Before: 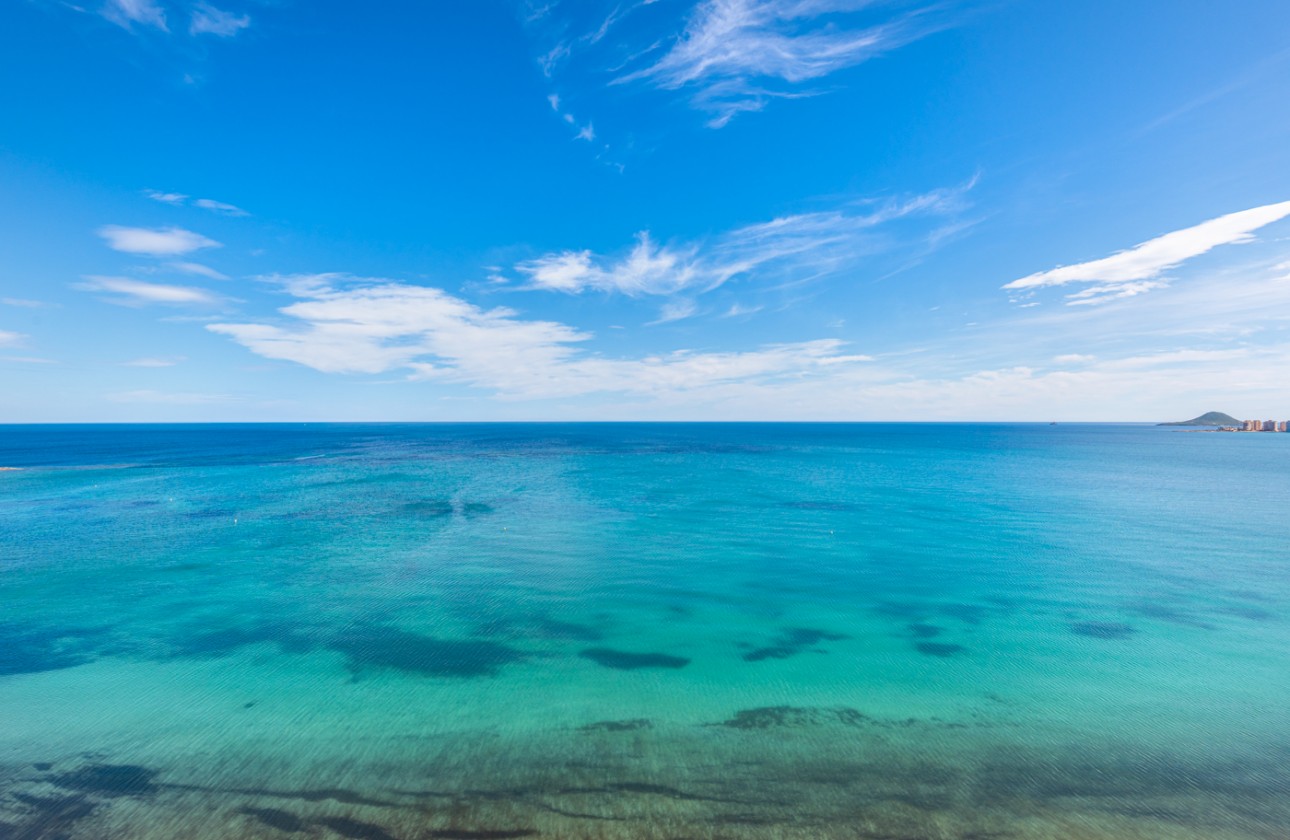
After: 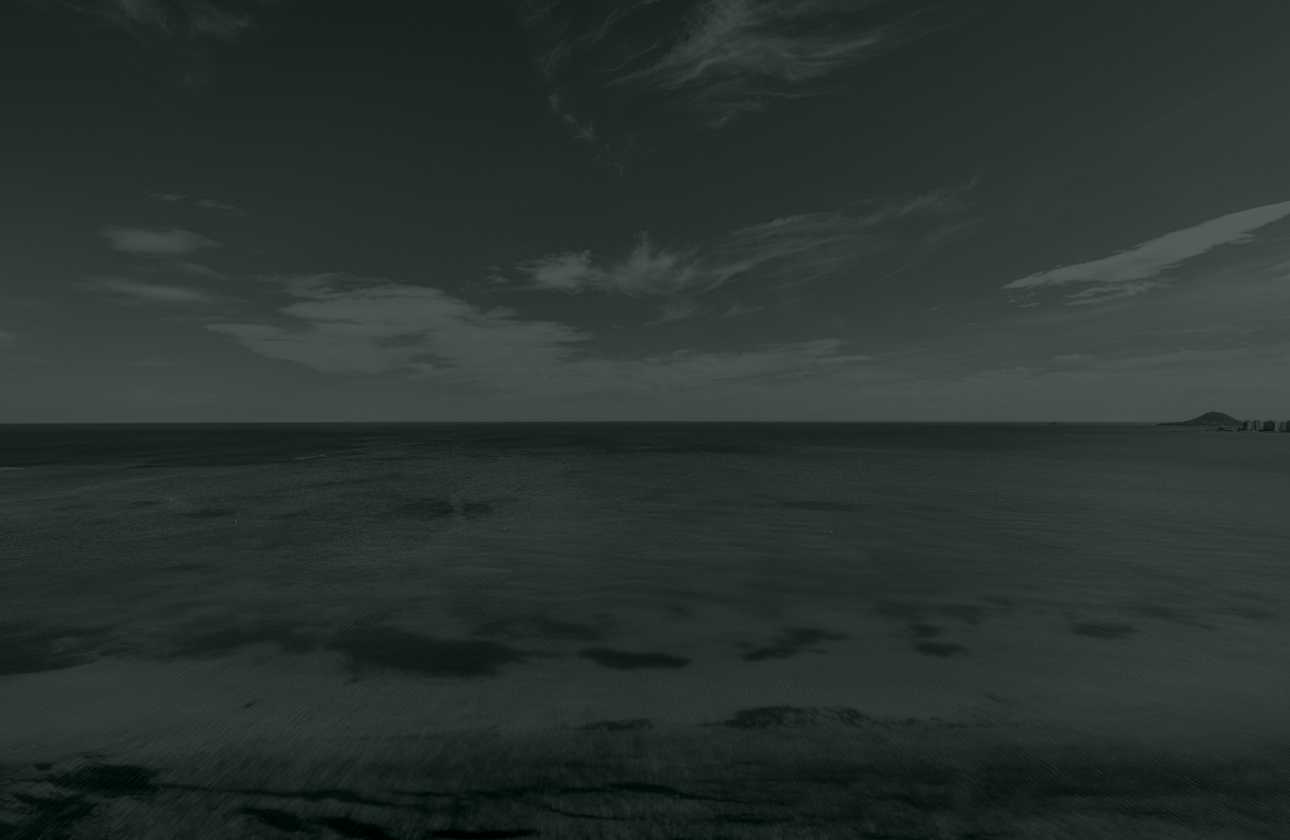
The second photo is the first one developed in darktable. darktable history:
color balance: output saturation 110%
colorize: hue 90°, saturation 19%, lightness 1.59%, version 1
